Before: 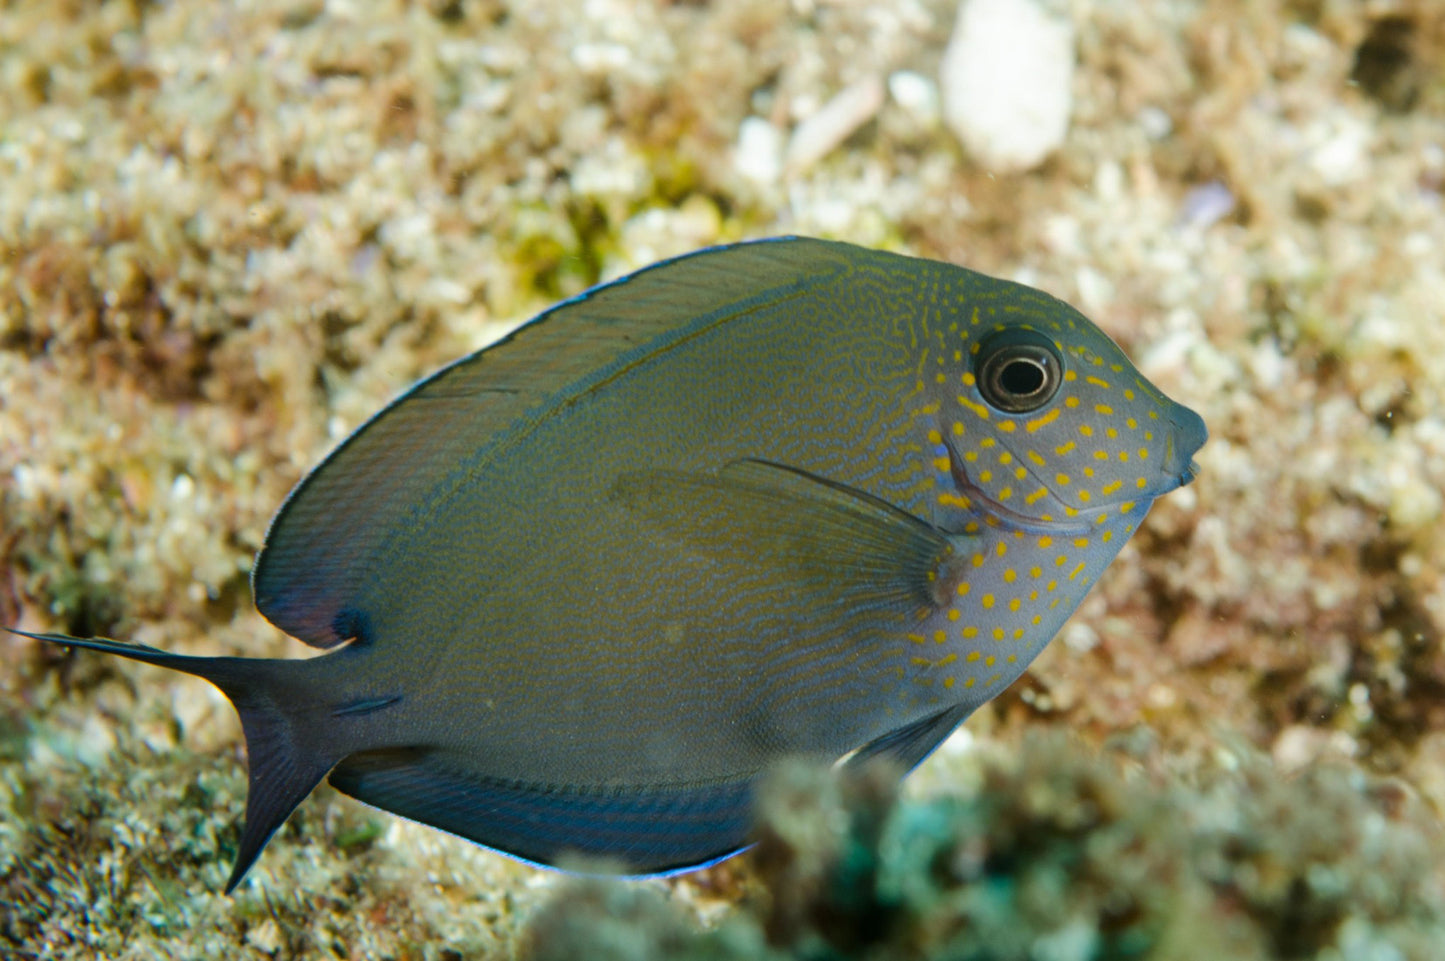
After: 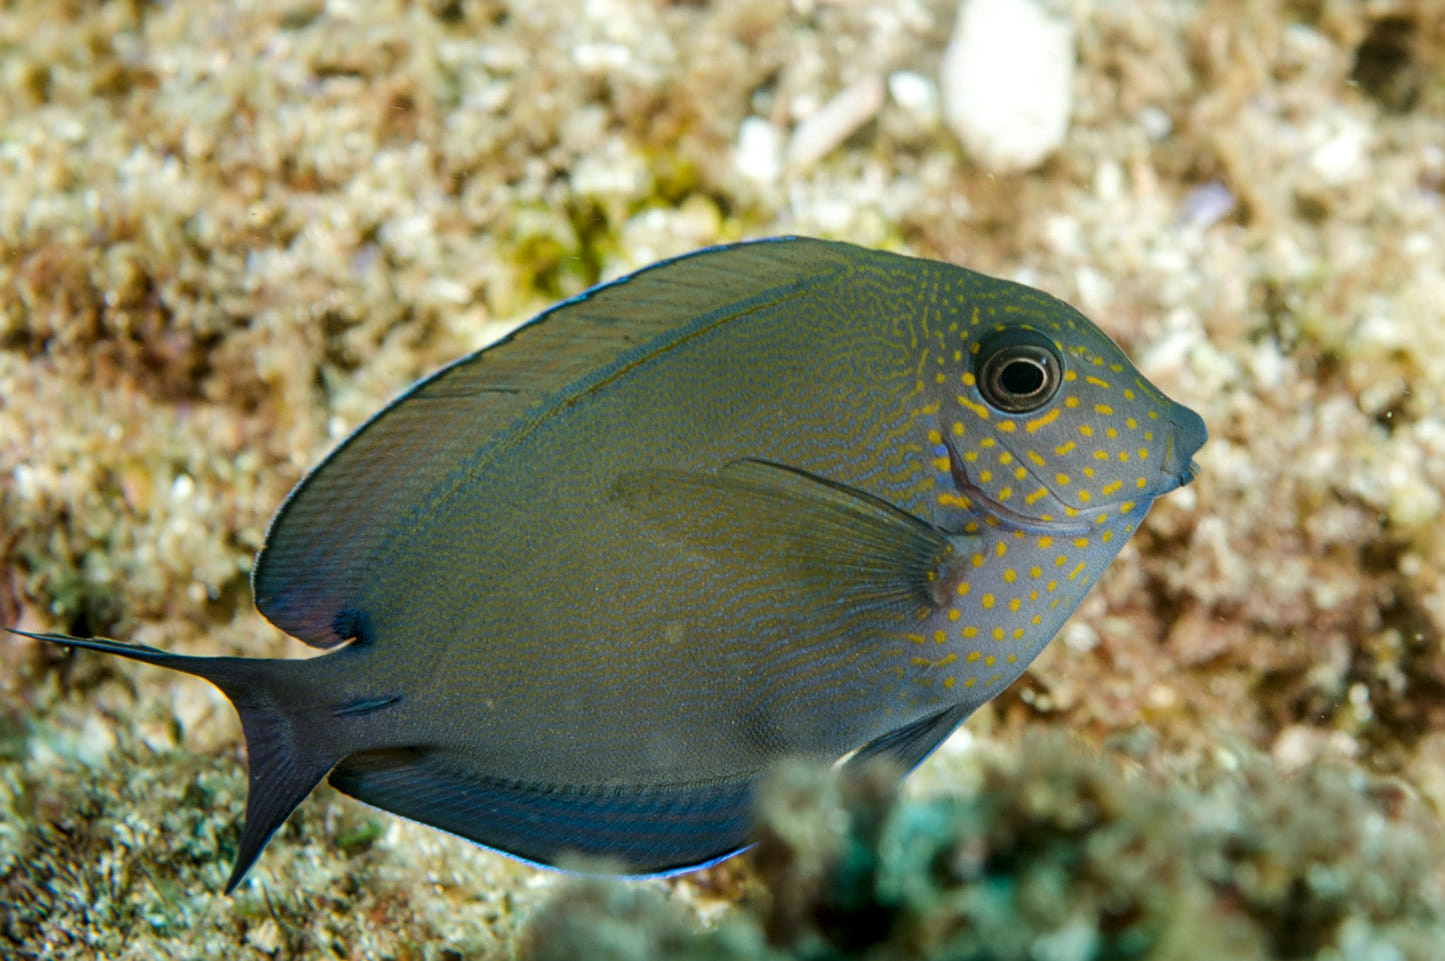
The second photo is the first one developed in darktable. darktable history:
local contrast: on, module defaults
sharpen: amount 0.2
